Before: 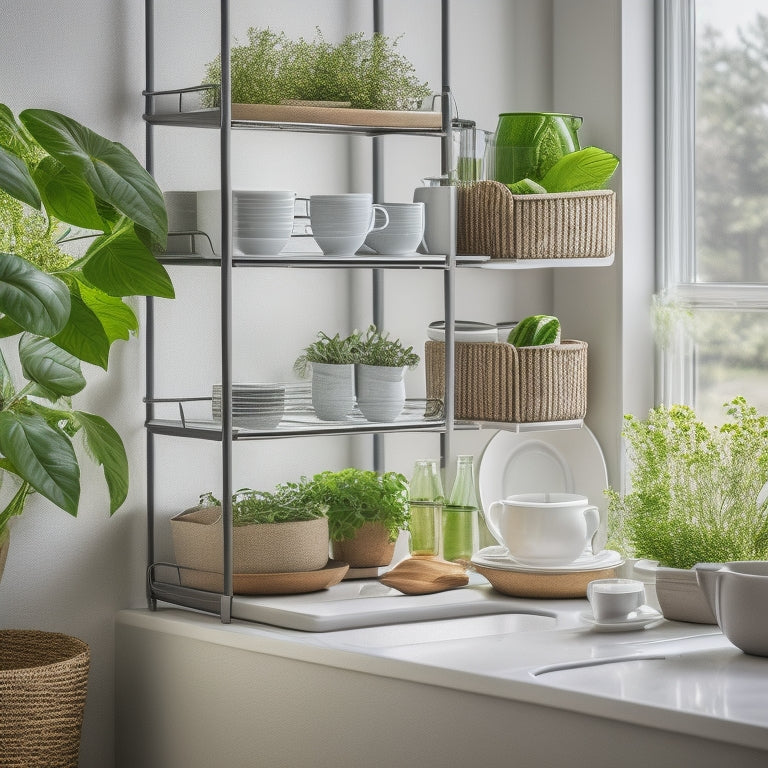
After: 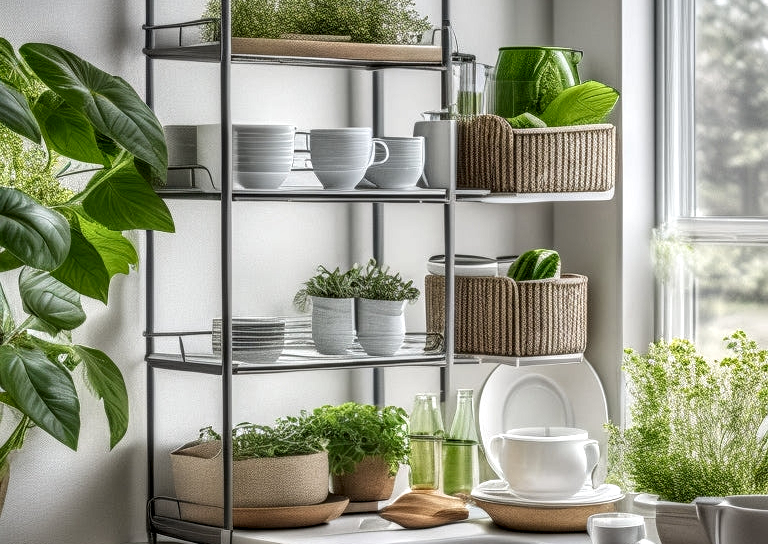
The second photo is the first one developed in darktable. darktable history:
crop and rotate: top 8.655%, bottom 20.432%
local contrast: highlights 2%, shadows 2%, detail 182%
